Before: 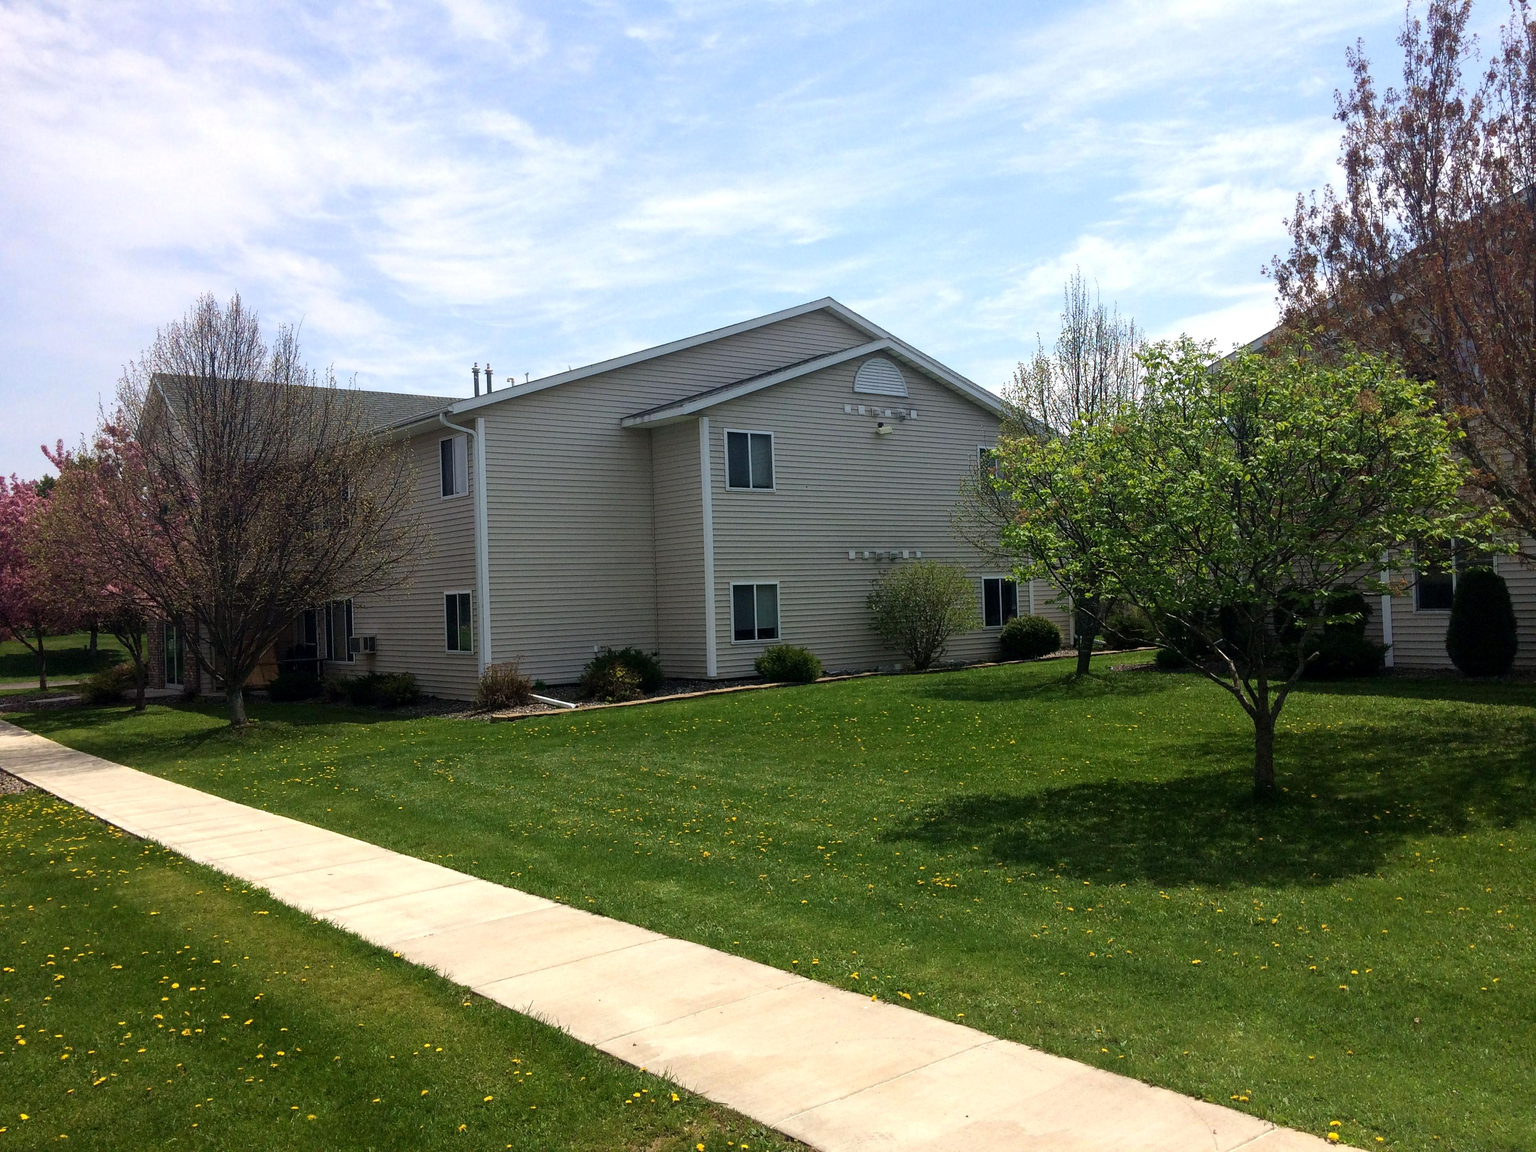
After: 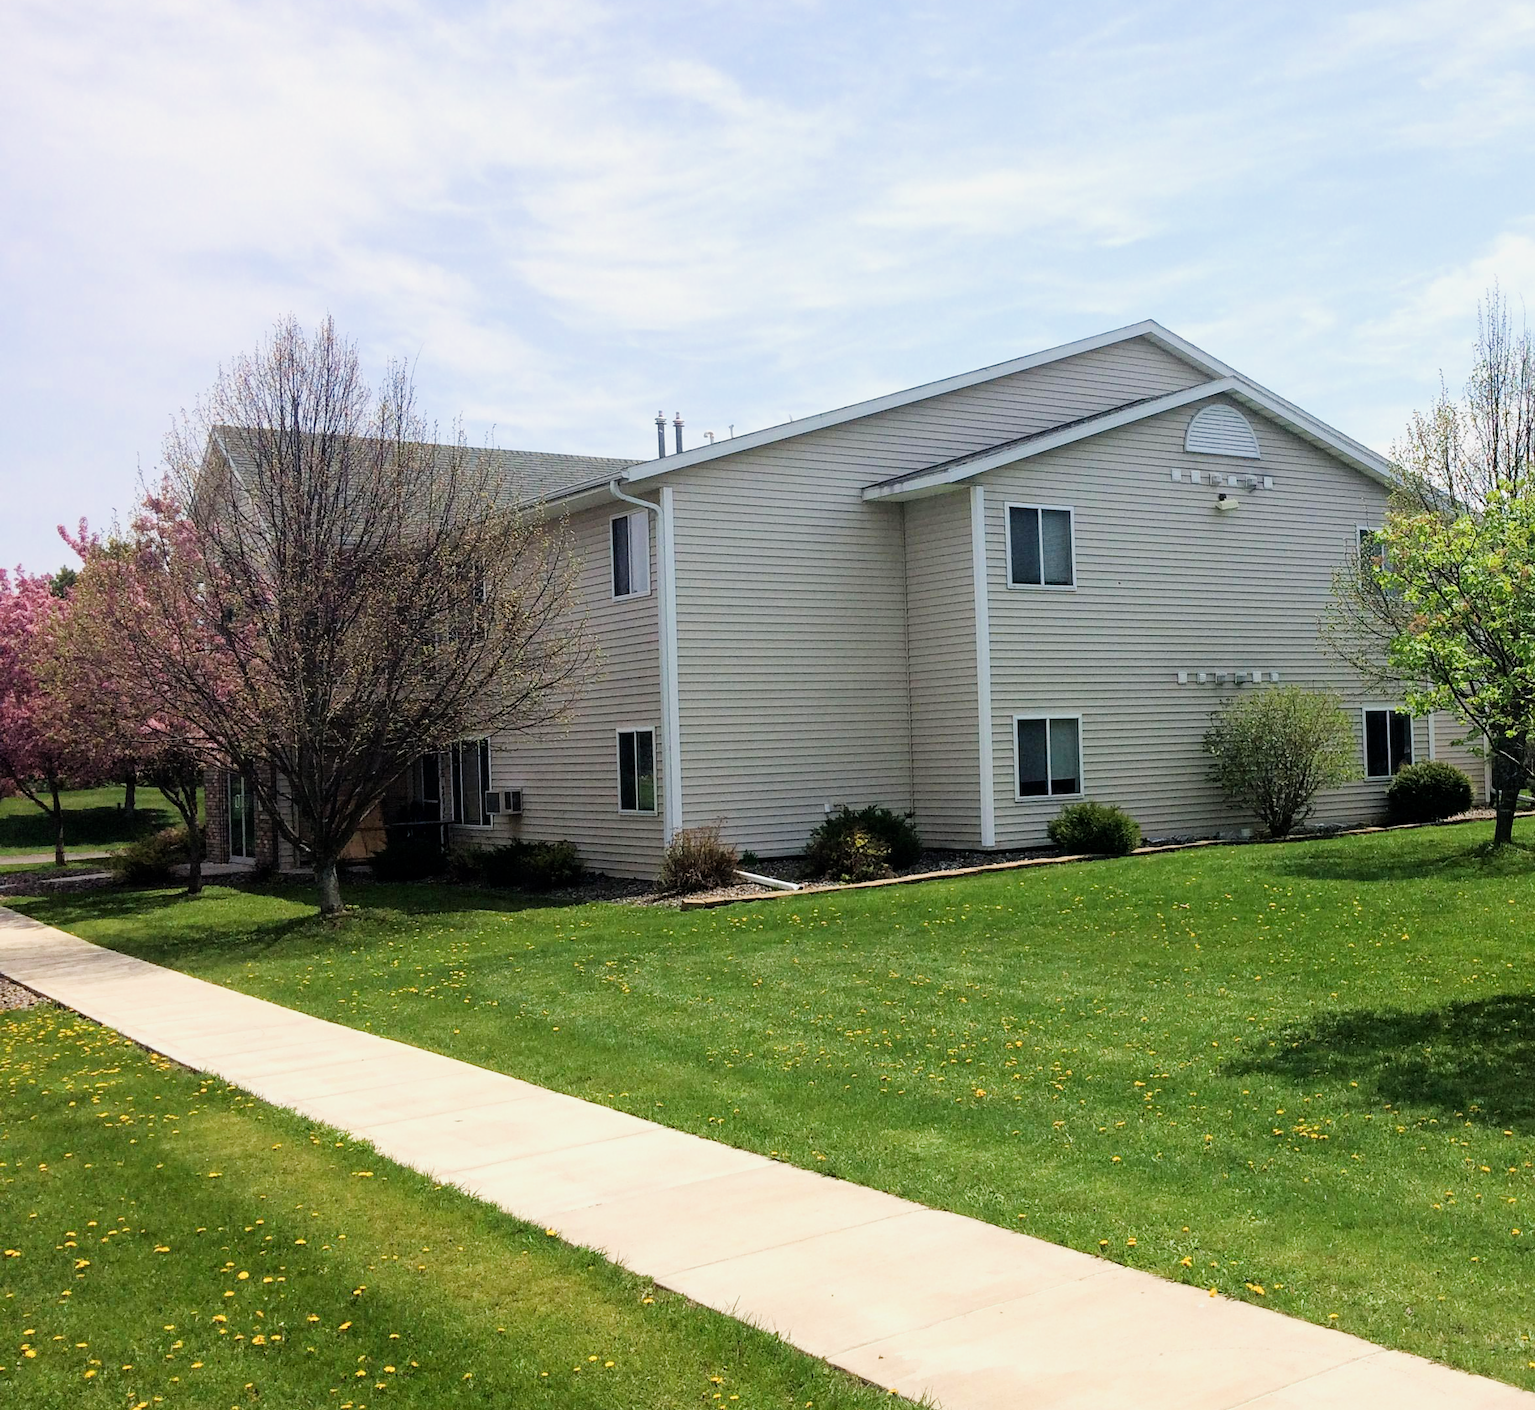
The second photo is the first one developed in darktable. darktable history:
crop: top 5.803%, right 27.864%, bottom 5.804%
exposure: black level correction 0, exposure 1.1 EV, compensate exposure bias true, compensate highlight preservation false
filmic rgb: black relative exposure -7.65 EV, white relative exposure 4.56 EV, hardness 3.61
